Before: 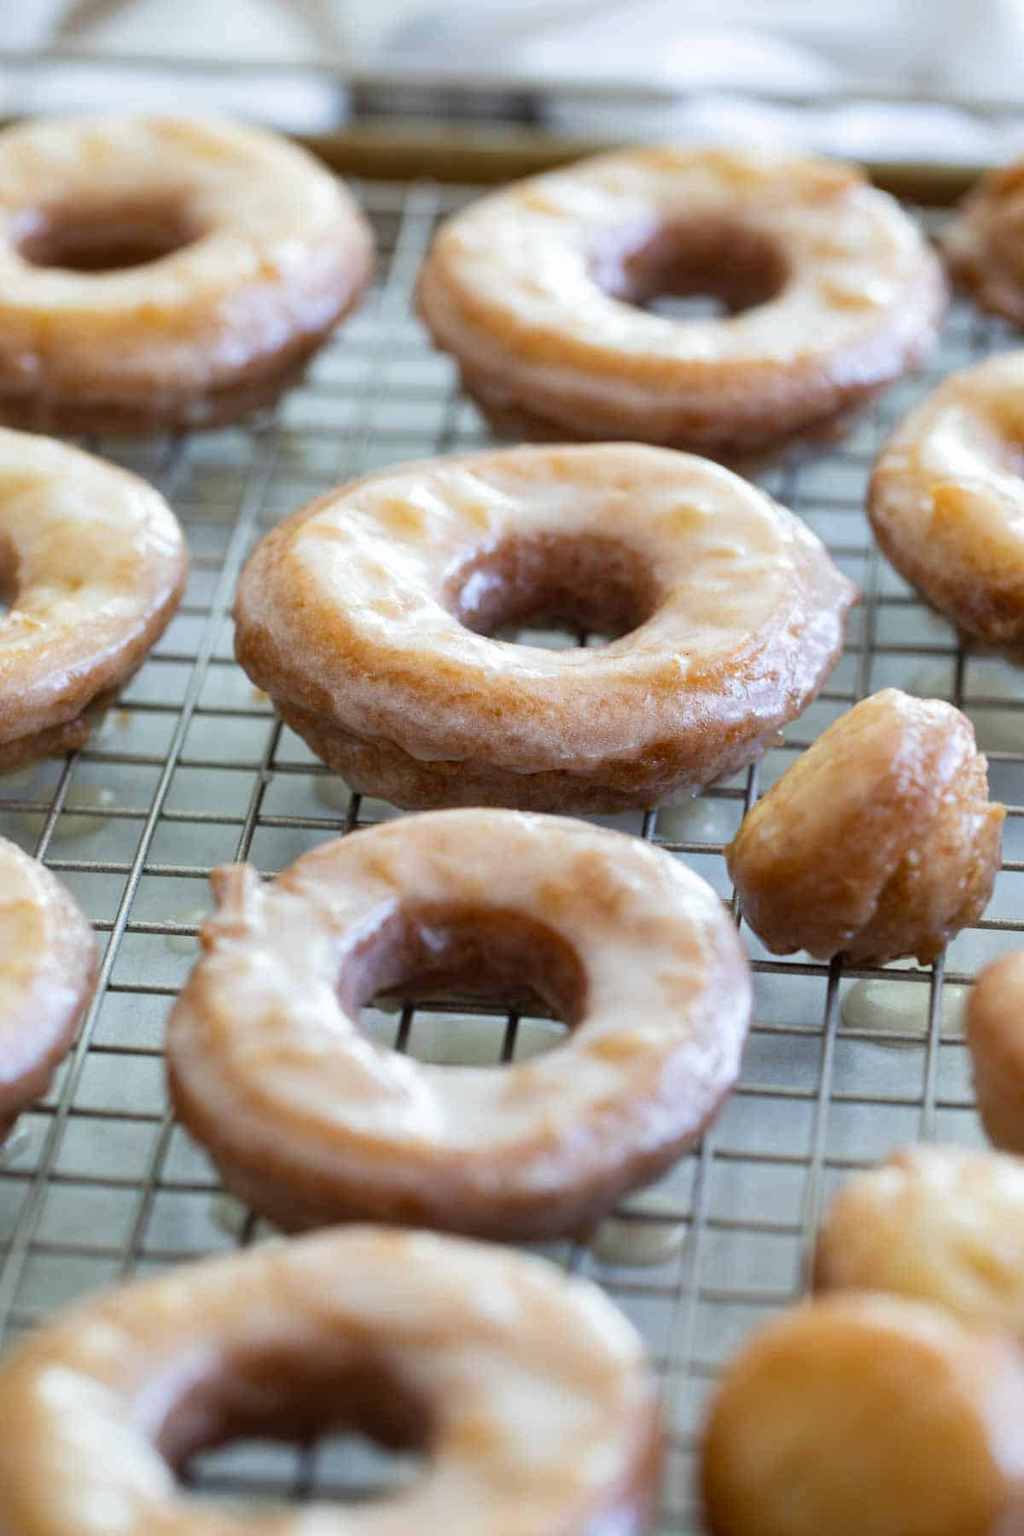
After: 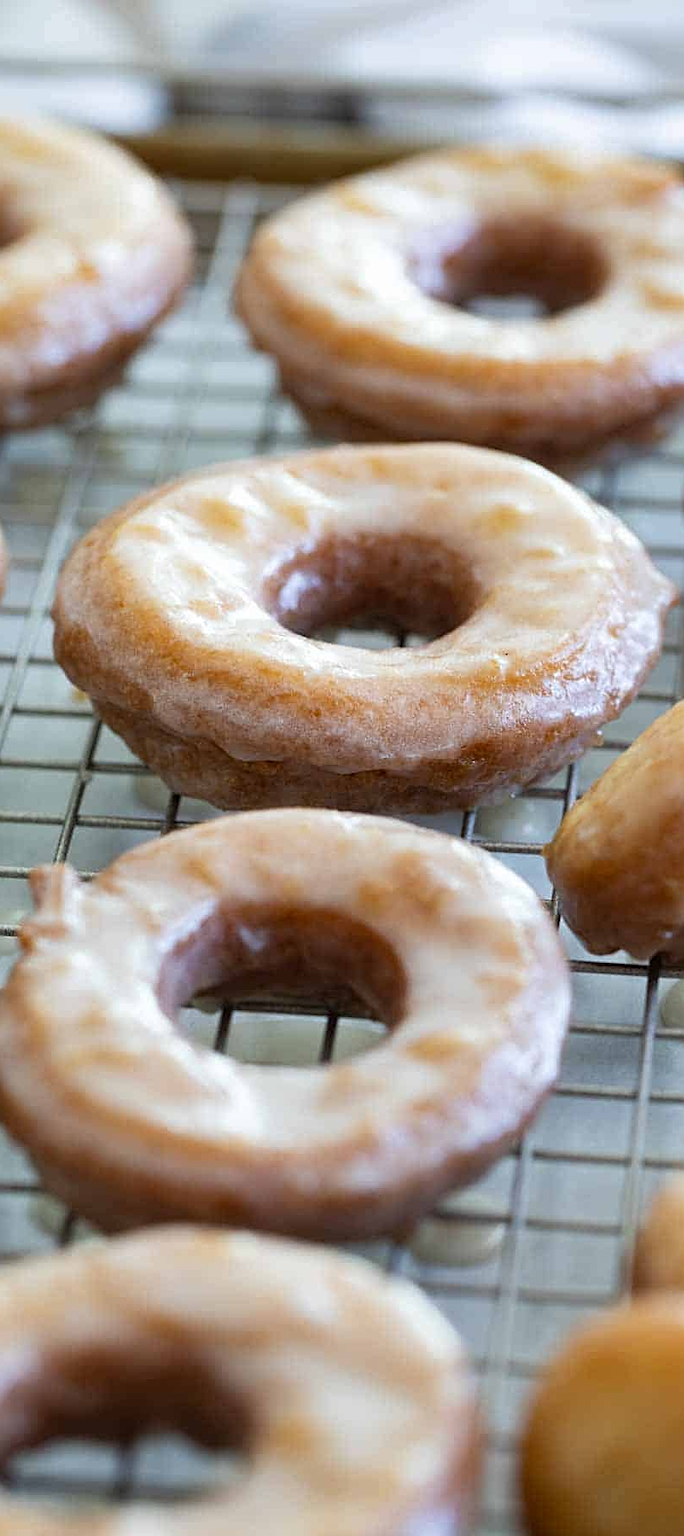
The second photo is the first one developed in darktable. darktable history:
shadows and highlights: shadows 37.27, highlights -28.18, soften with gaussian
crop and rotate: left 17.732%, right 15.423%
sharpen: on, module defaults
